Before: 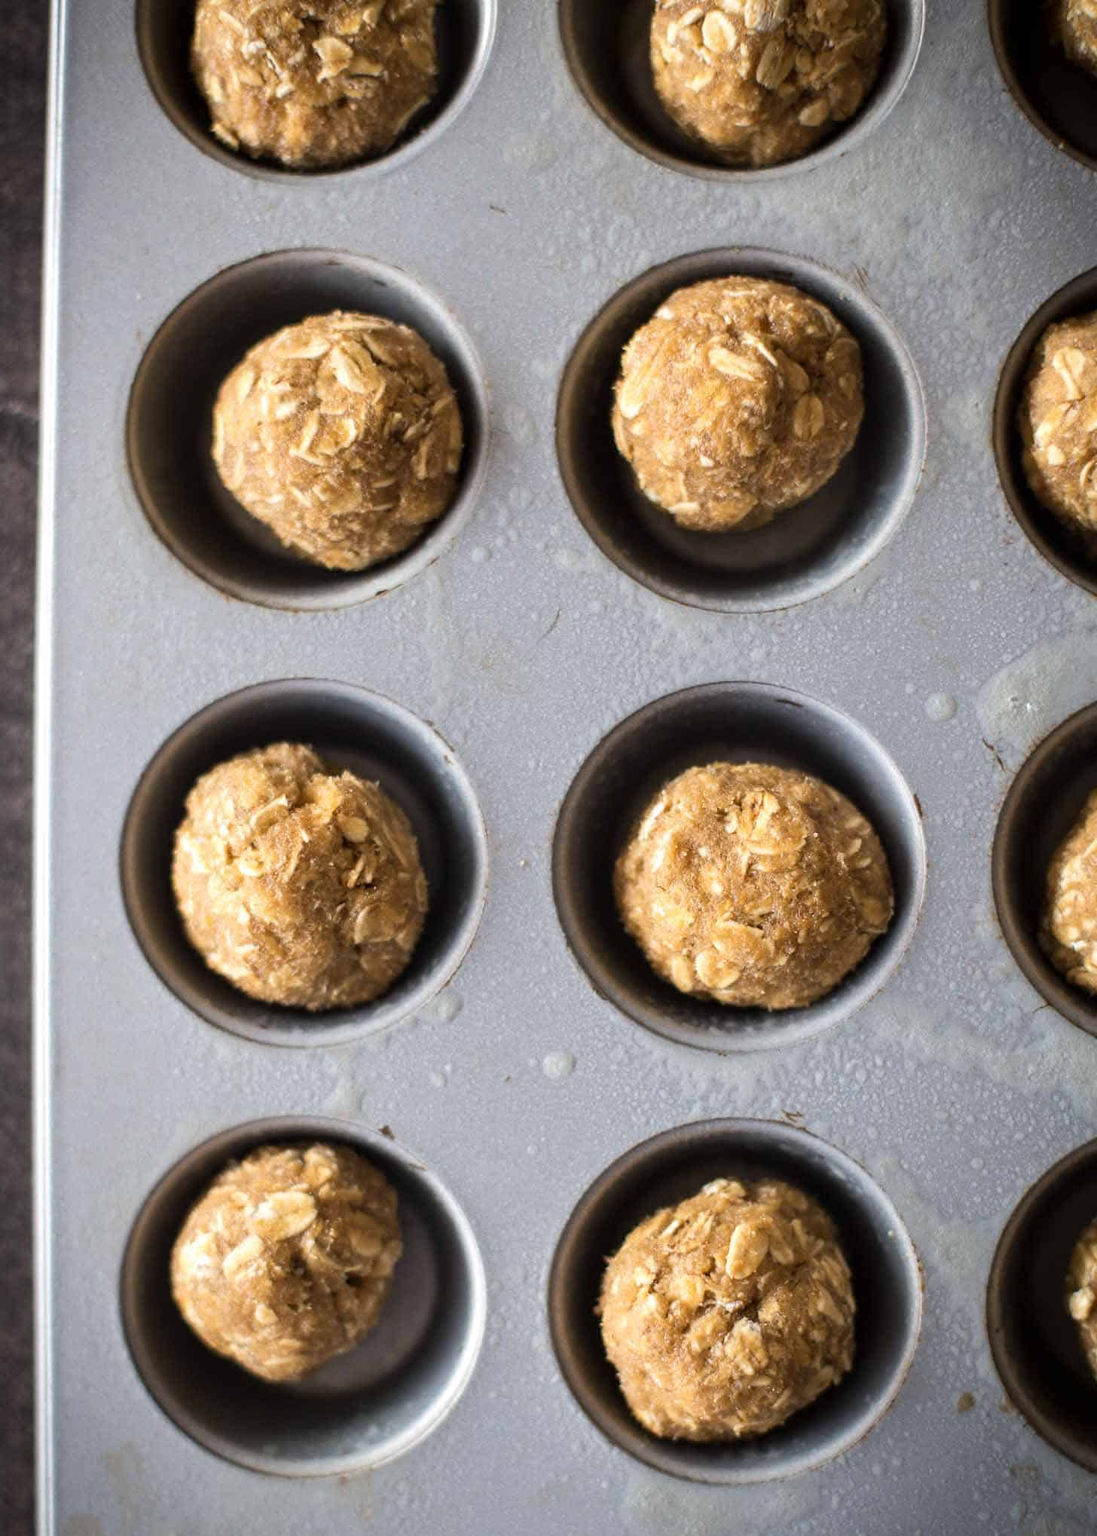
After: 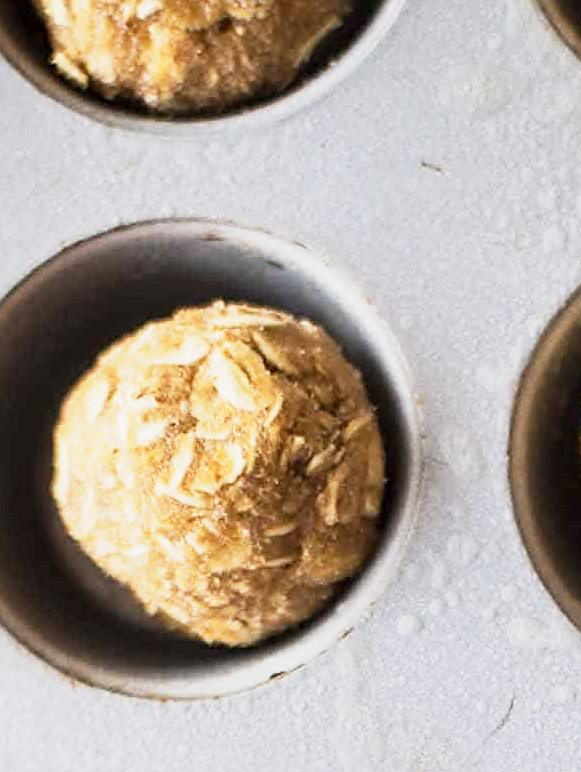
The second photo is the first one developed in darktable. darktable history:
crop: left 15.734%, top 5.462%, right 44.316%, bottom 56.648%
exposure: exposure 0.27 EV, compensate highlight preservation false
sharpen: on, module defaults
base curve: curves: ch0 [(0, 0) (0.088, 0.125) (0.176, 0.251) (0.354, 0.501) (0.613, 0.749) (1, 0.877)], preserve colors none
